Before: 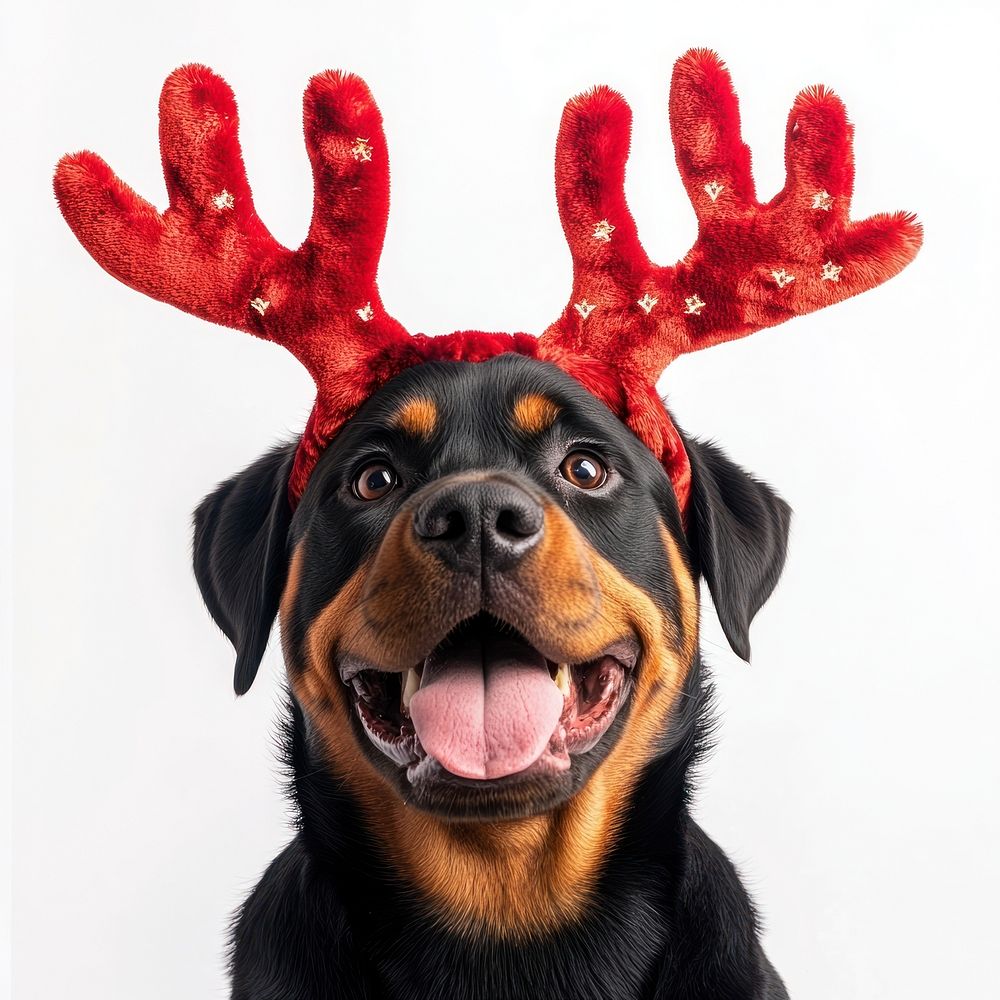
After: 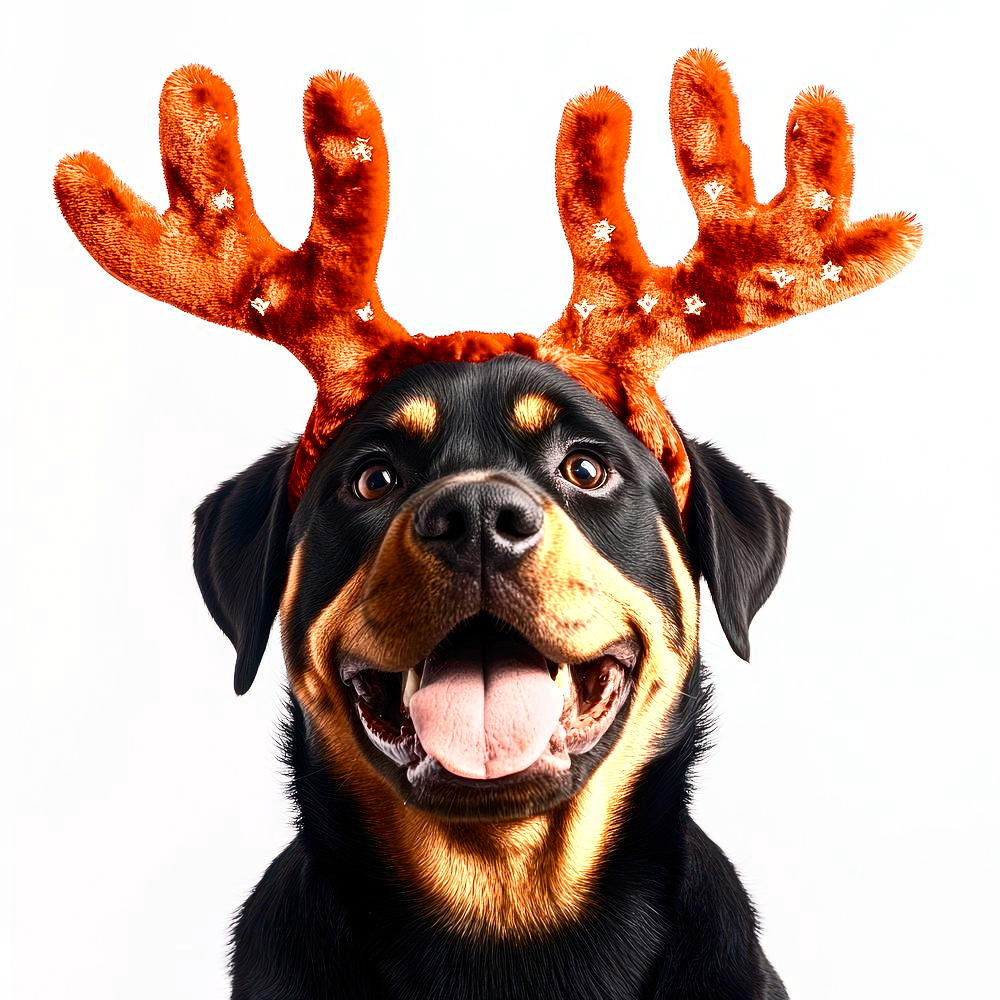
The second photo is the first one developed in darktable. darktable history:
color zones: curves: ch0 [(0.018, 0.548) (0.197, 0.654) (0.425, 0.447) (0.605, 0.658) (0.732, 0.579)]; ch1 [(0.105, 0.531) (0.224, 0.531) (0.386, 0.39) (0.618, 0.456) (0.732, 0.456) (0.956, 0.421)]; ch2 [(0.039, 0.583) (0.215, 0.465) (0.399, 0.544) (0.465, 0.548) (0.614, 0.447) (0.724, 0.43) (0.882, 0.623) (0.956, 0.632)]
contrast brightness saturation: contrast 0.372, brightness 0.096
color balance rgb: perceptual saturation grading › global saturation 20.944%, perceptual saturation grading › highlights -19.977%, perceptual saturation grading › shadows 29.6%, global vibrance 14.803%
